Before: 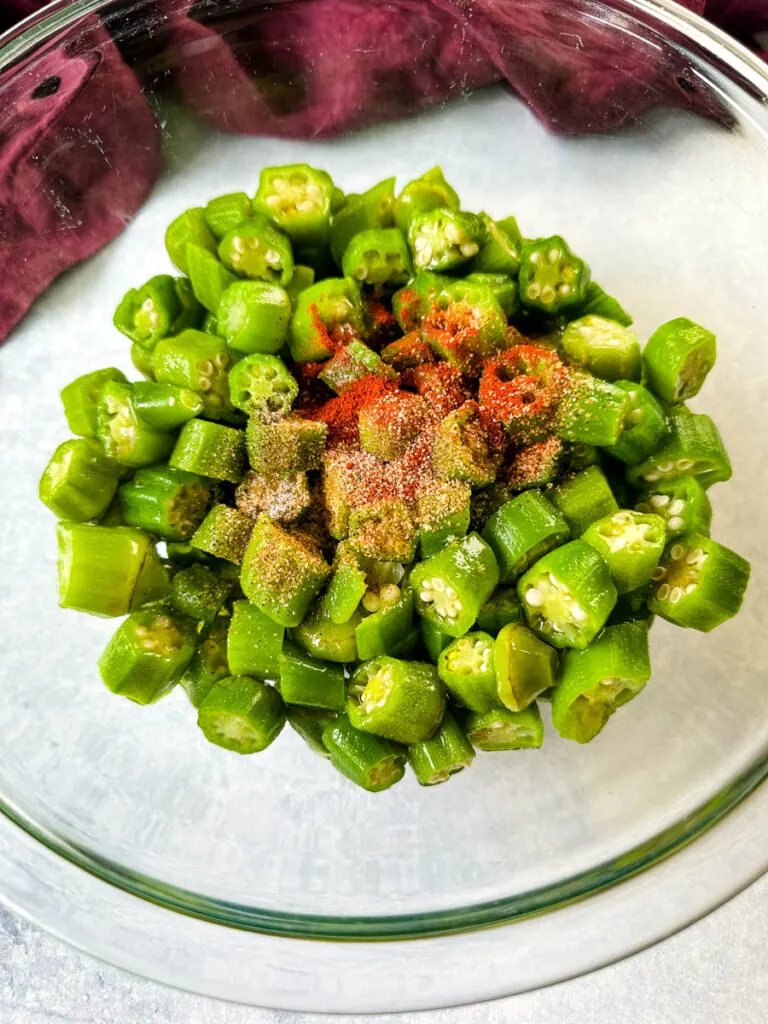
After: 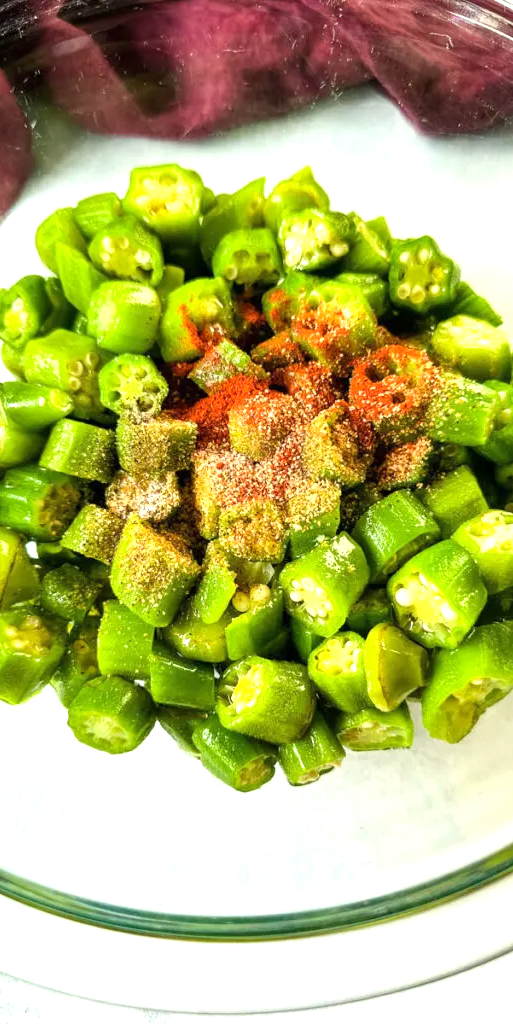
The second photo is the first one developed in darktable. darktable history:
color correction: highlights a* -4.65, highlights b* 5.05, saturation 0.953
exposure: exposure 0.609 EV, compensate exposure bias true, compensate highlight preservation false
crop: left 16.948%, right 16.216%
